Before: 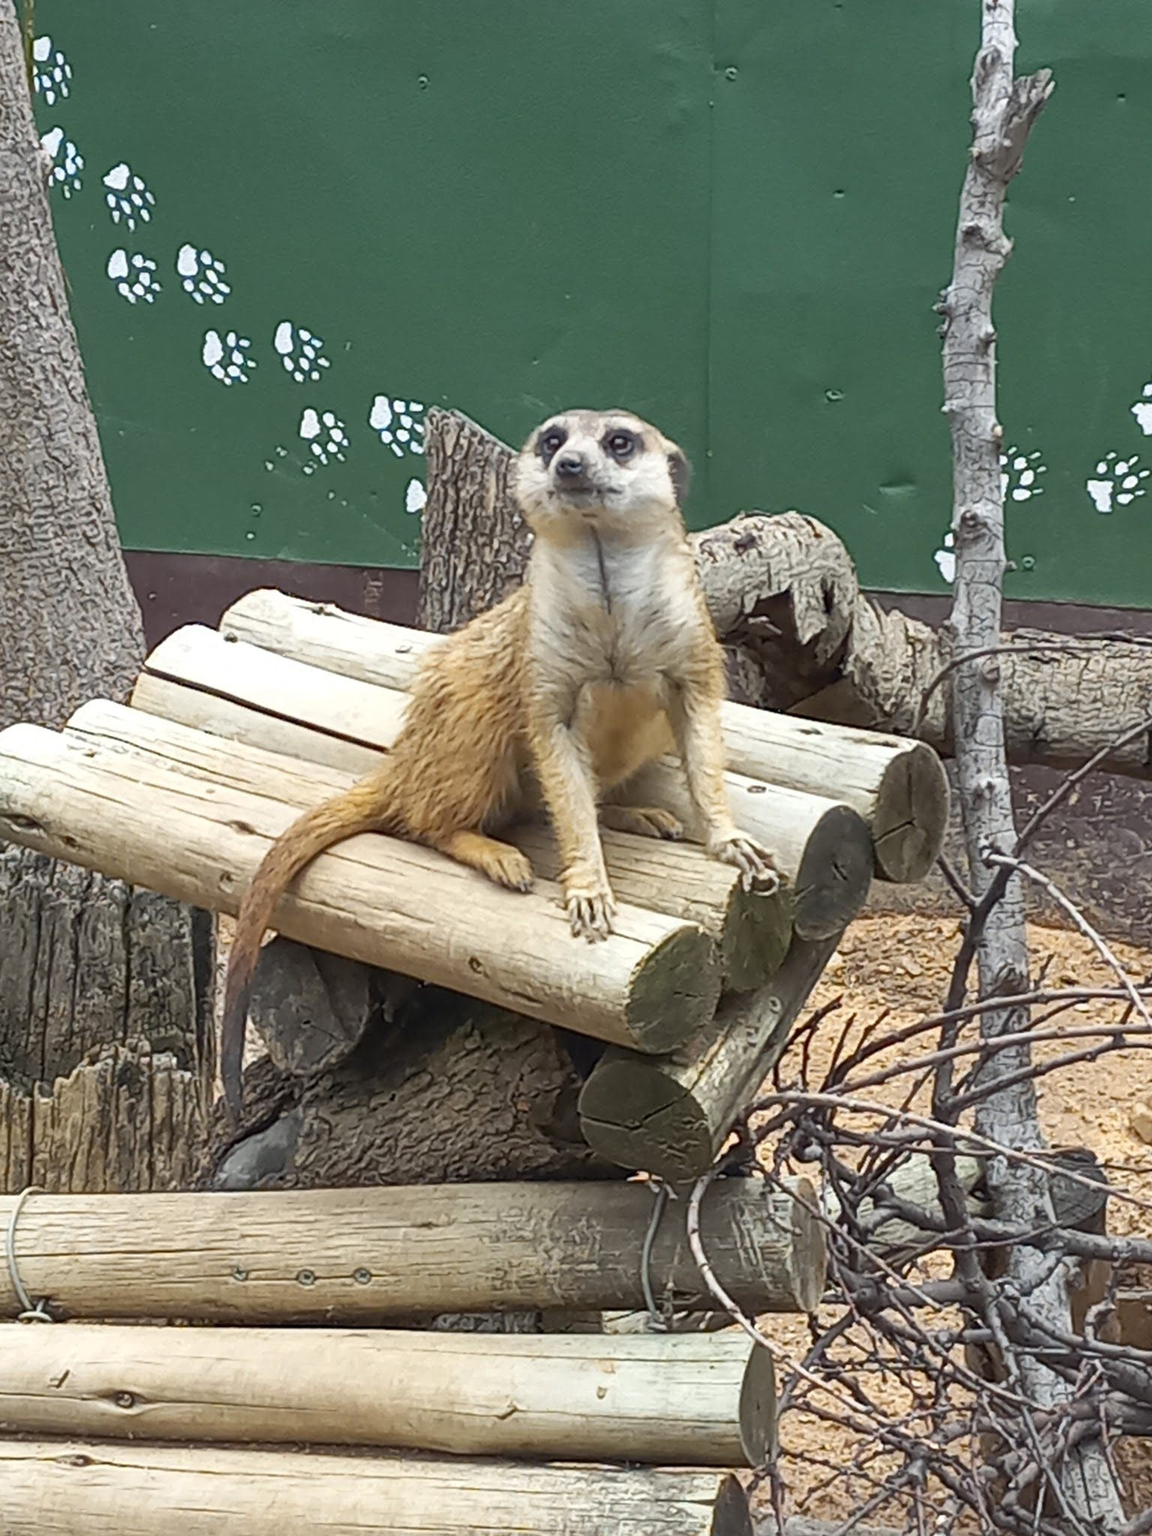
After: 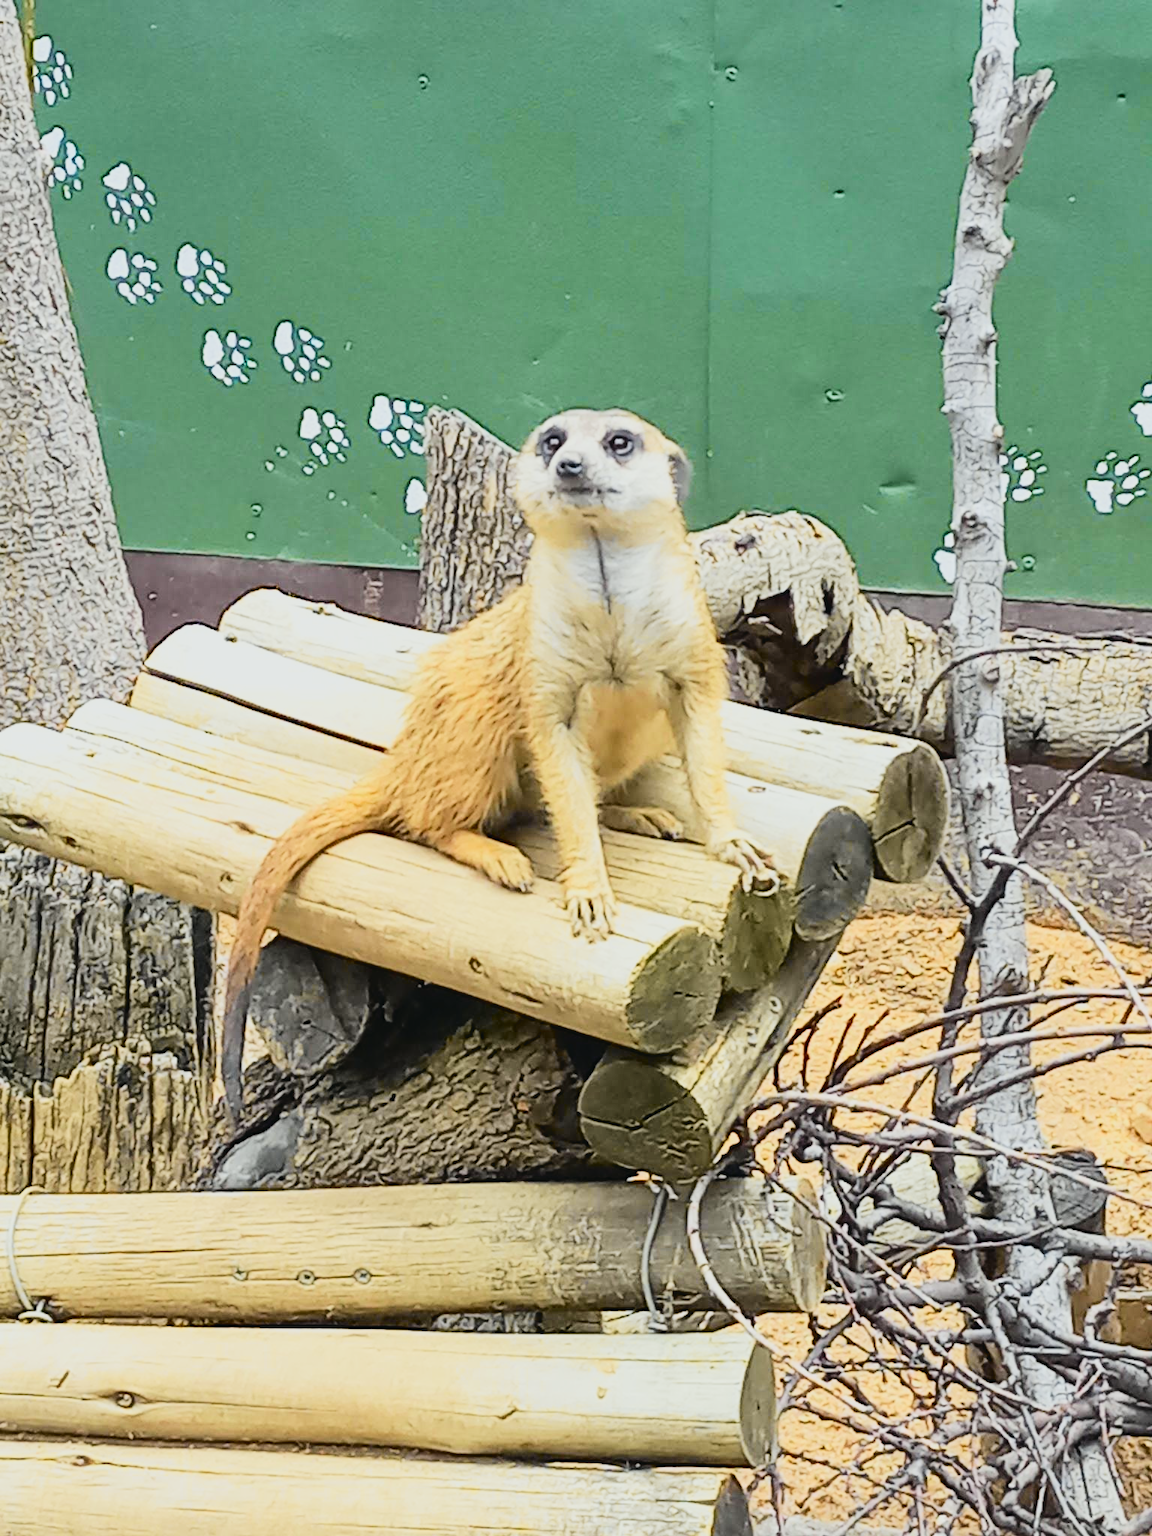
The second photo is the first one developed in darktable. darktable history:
filmic rgb: black relative exposure -7.65 EV, white relative exposure 4.56 EV, threshold 3.04 EV, hardness 3.61, contrast 1.057, enable highlight reconstruction true
exposure: exposure 0.722 EV, compensate highlight preservation false
tone curve: curves: ch0 [(0, 0.03) (0.113, 0.087) (0.207, 0.184) (0.515, 0.612) (0.712, 0.793) (1, 0.946)]; ch1 [(0, 0) (0.172, 0.123) (0.317, 0.279) (0.414, 0.382) (0.476, 0.479) (0.505, 0.498) (0.534, 0.534) (0.621, 0.65) (0.709, 0.764) (1, 1)]; ch2 [(0, 0) (0.411, 0.424) (0.505, 0.505) (0.521, 0.524) (0.537, 0.57) (0.65, 0.699) (1, 1)], color space Lab, independent channels, preserve colors none
